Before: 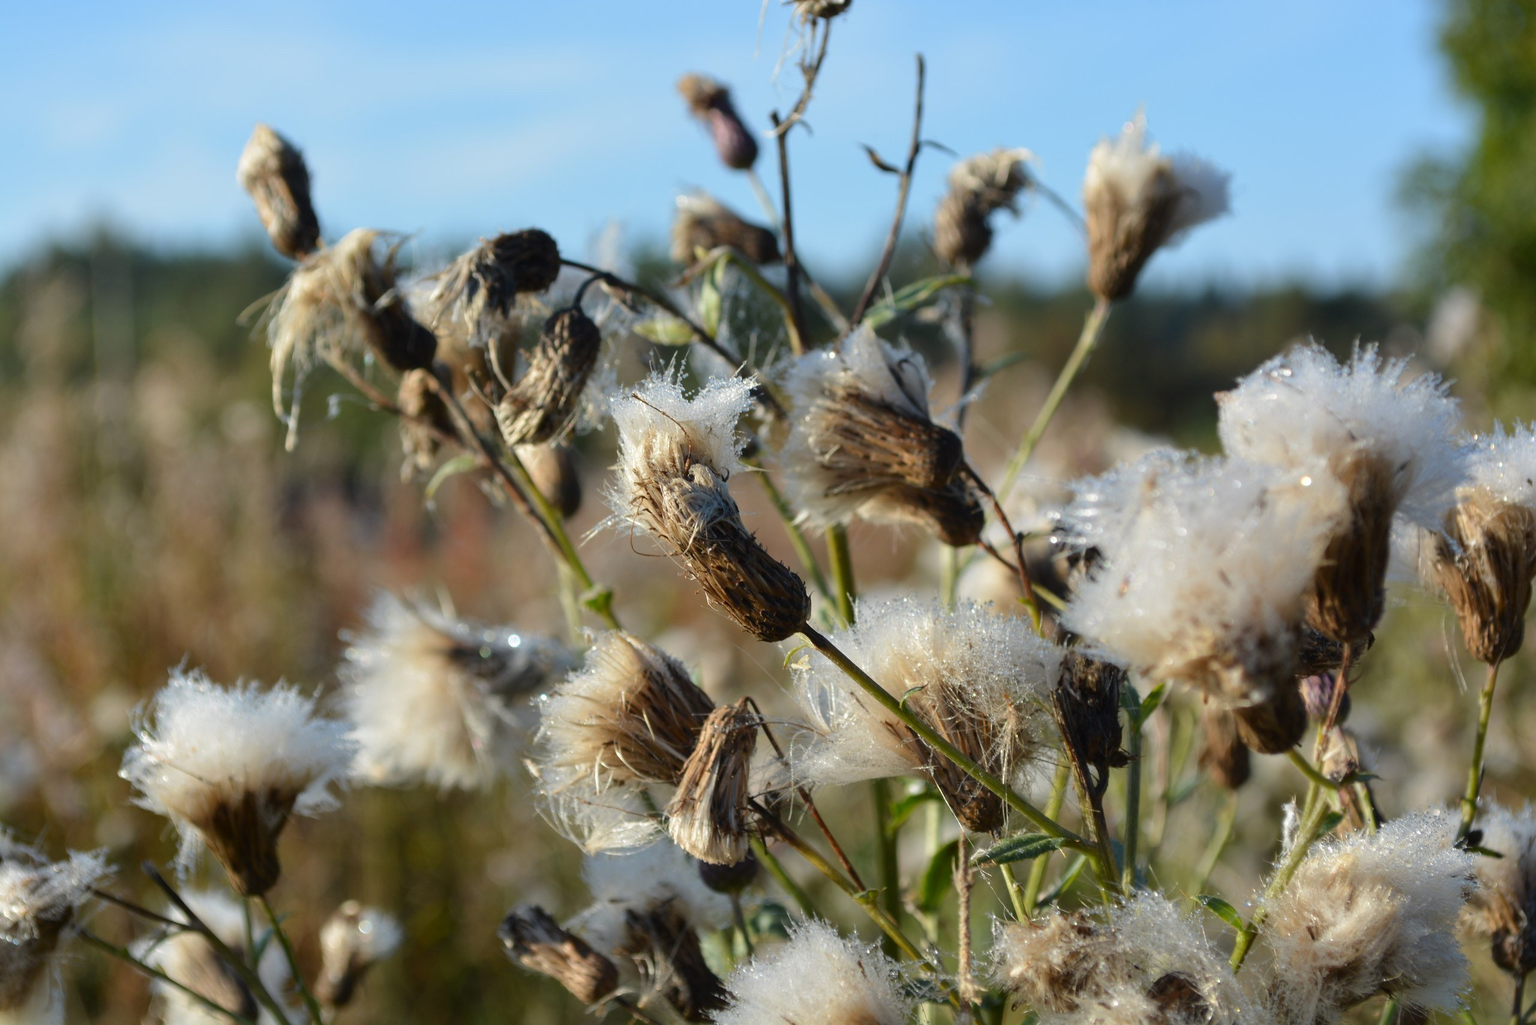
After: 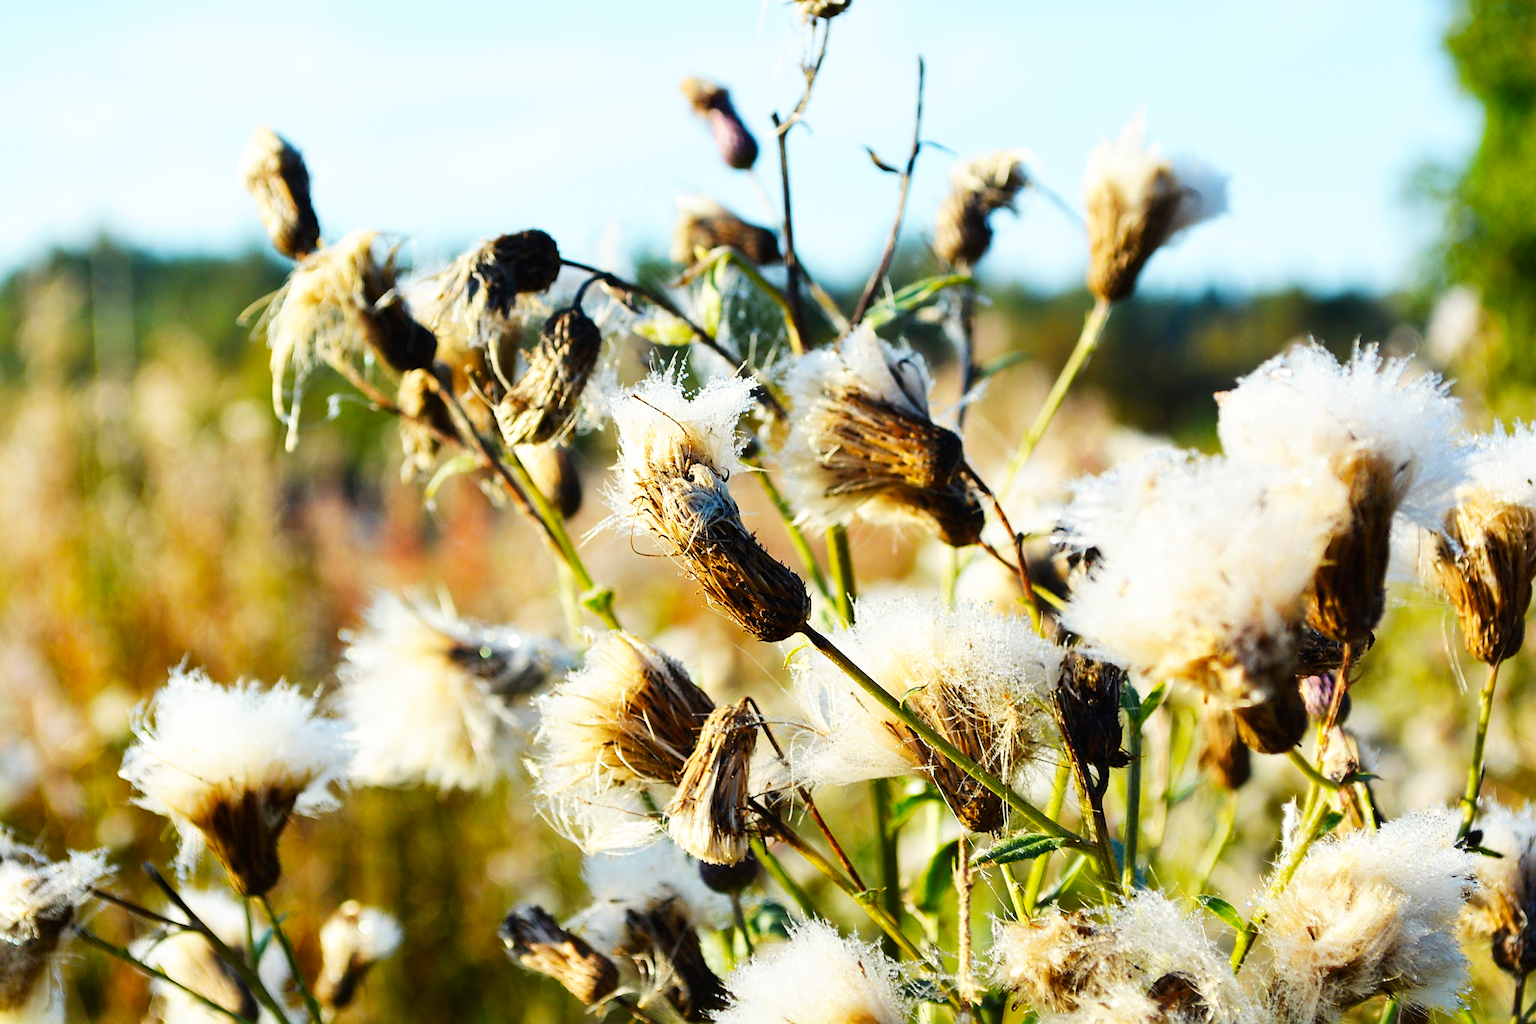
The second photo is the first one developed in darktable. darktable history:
color balance rgb: highlights gain › luminance 5.682%, highlights gain › chroma 2.588%, highlights gain › hue 88.99°, perceptual saturation grading › global saturation 19.469%, global vibrance 20%
sharpen: on, module defaults
base curve: curves: ch0 [(0, 0) (0.007, 0.004) (0.027, 0.03) (0.046, 0.07) (0.207, 0.54) (0.442, 0.872) (0.673, 0.972) (1, 1)], preserve colors none
